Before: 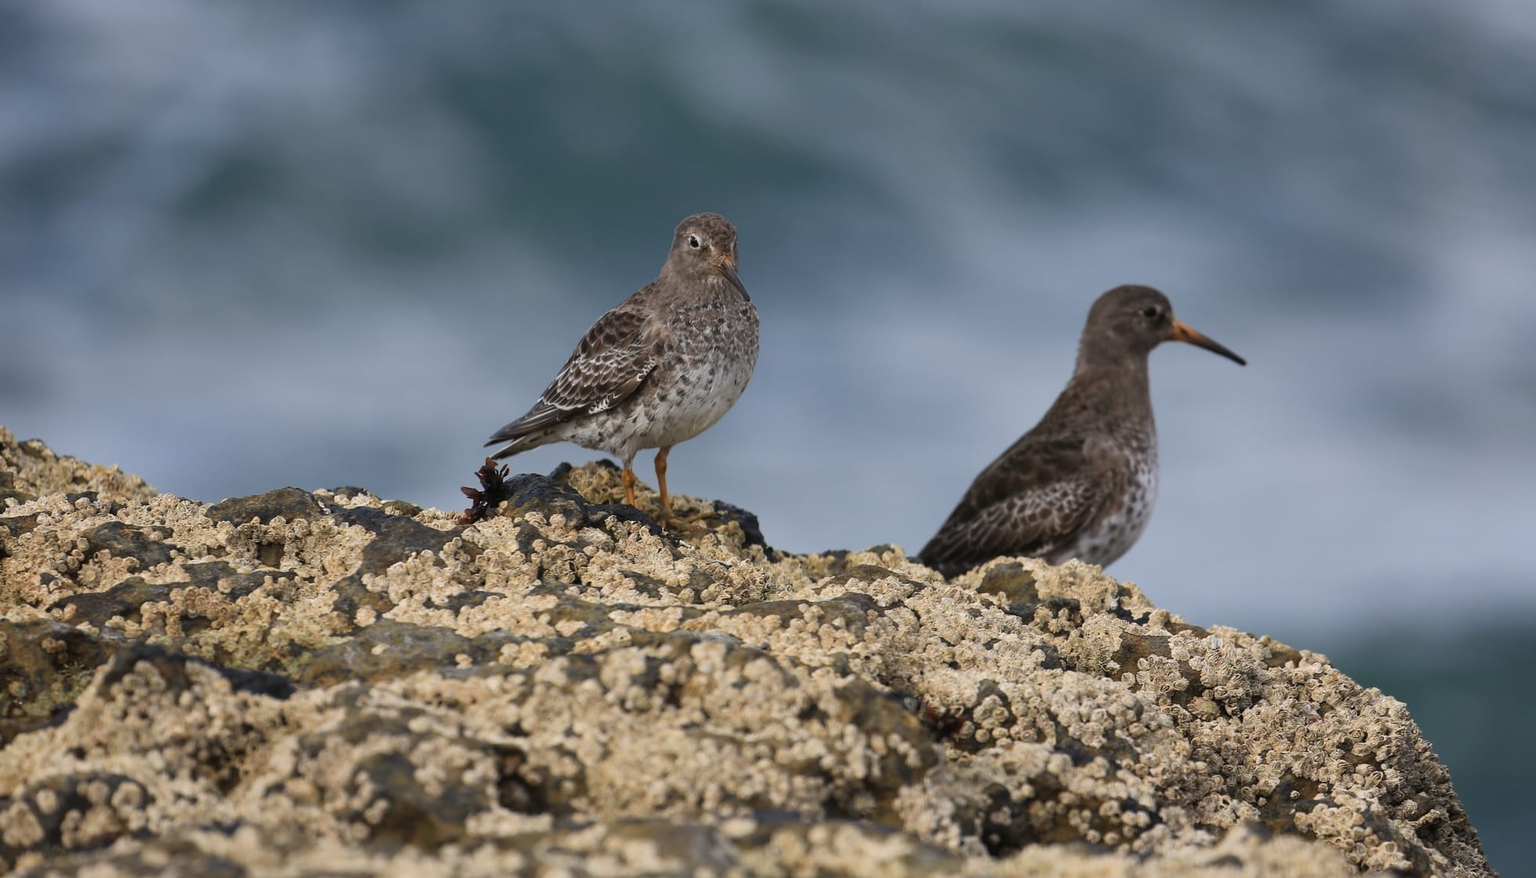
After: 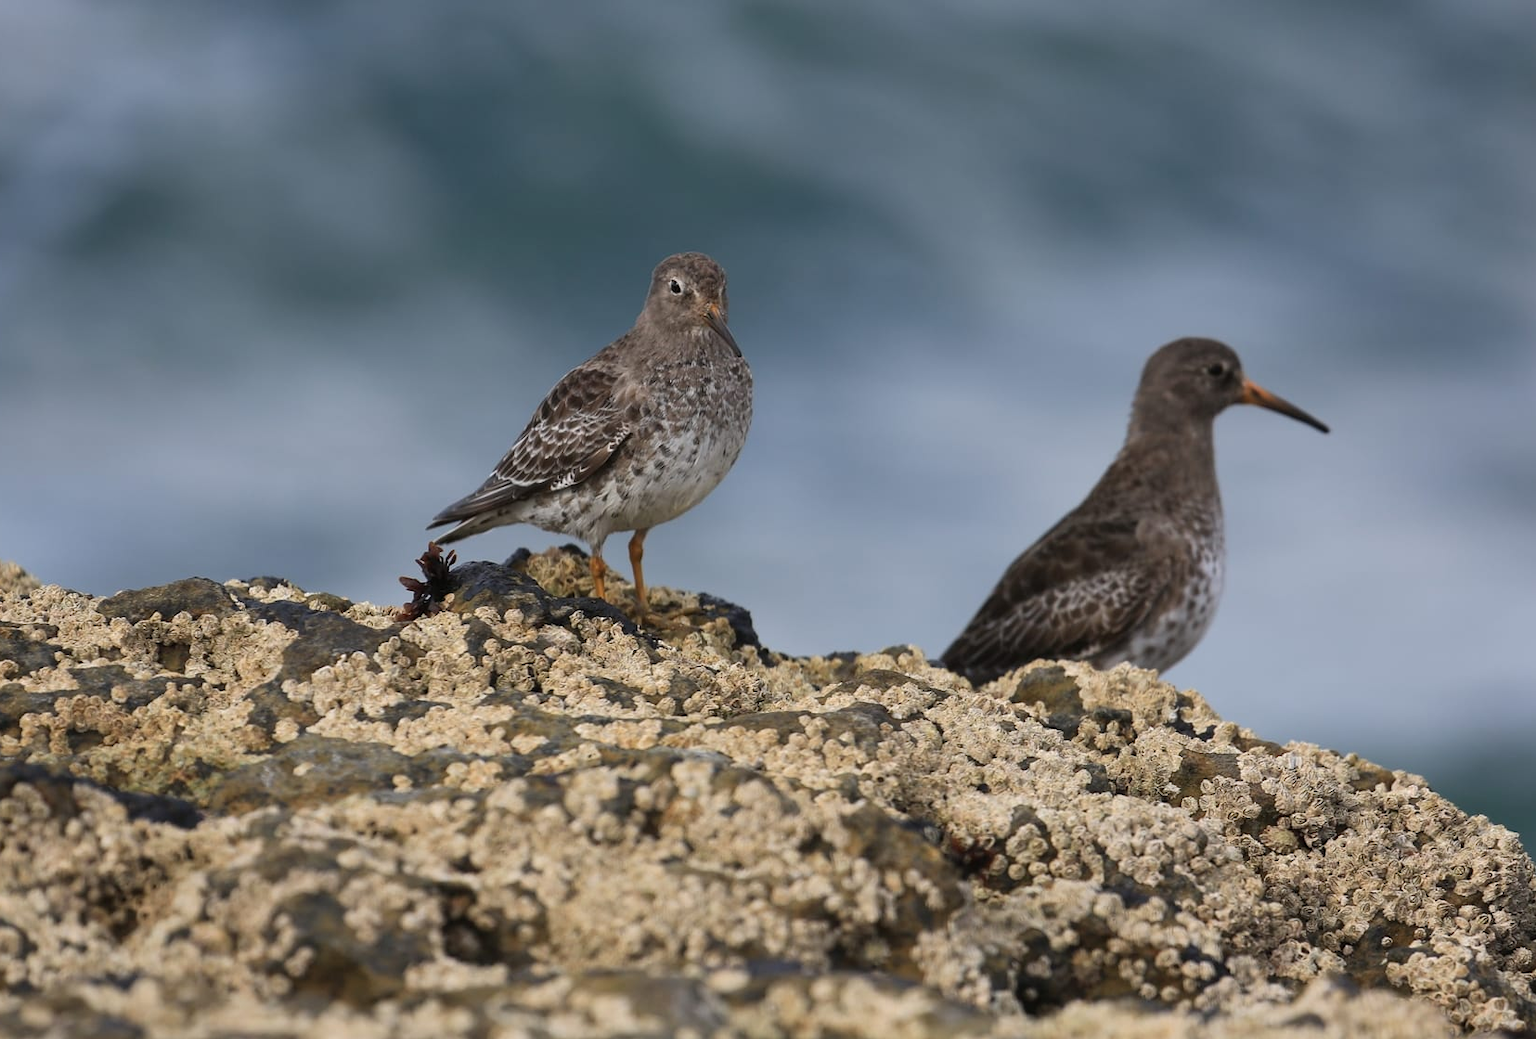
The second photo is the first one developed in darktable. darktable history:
crop: left 8.065%, right 7.455%
